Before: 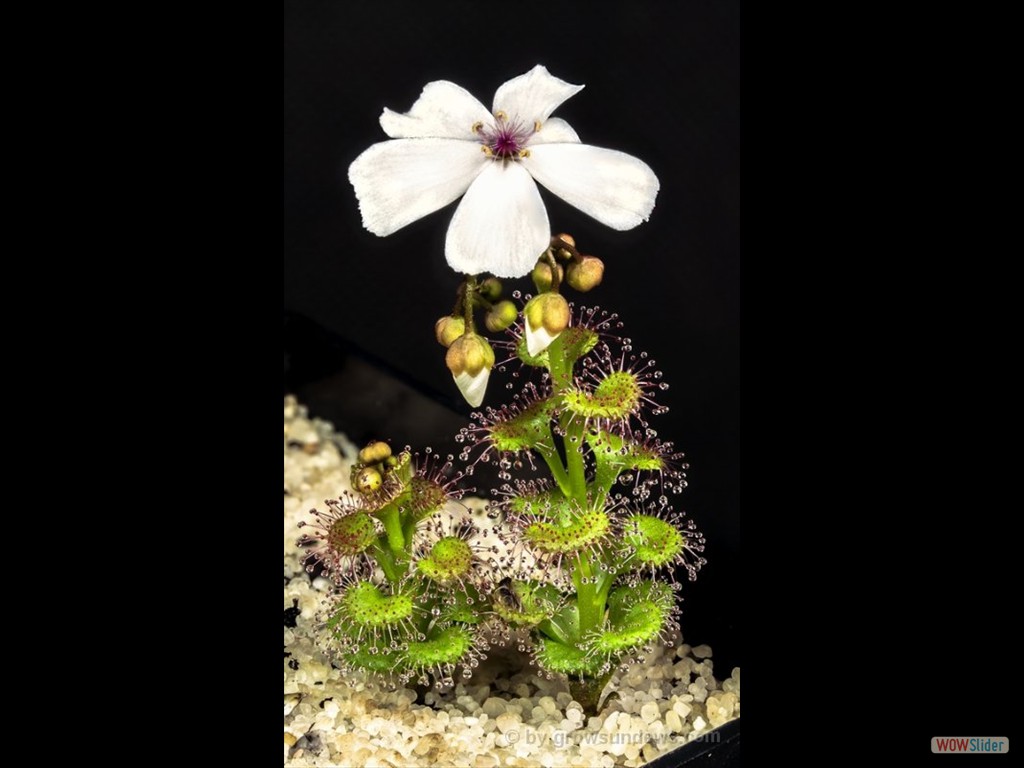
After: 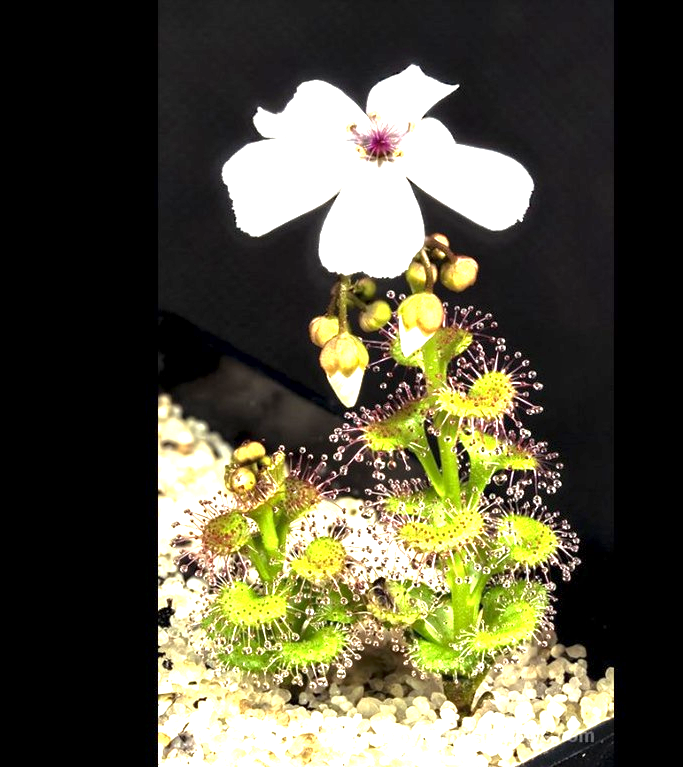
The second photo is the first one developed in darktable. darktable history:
crop and rotate: left 12.317%, right 20.902%
local contrast: mode bilateral grid, contrast 20, coarseness 50, detail 147%, midtone range 0.2
exposure: exposure 1.498 EV, compensate exposure bias true, compensate highlight preservation false
